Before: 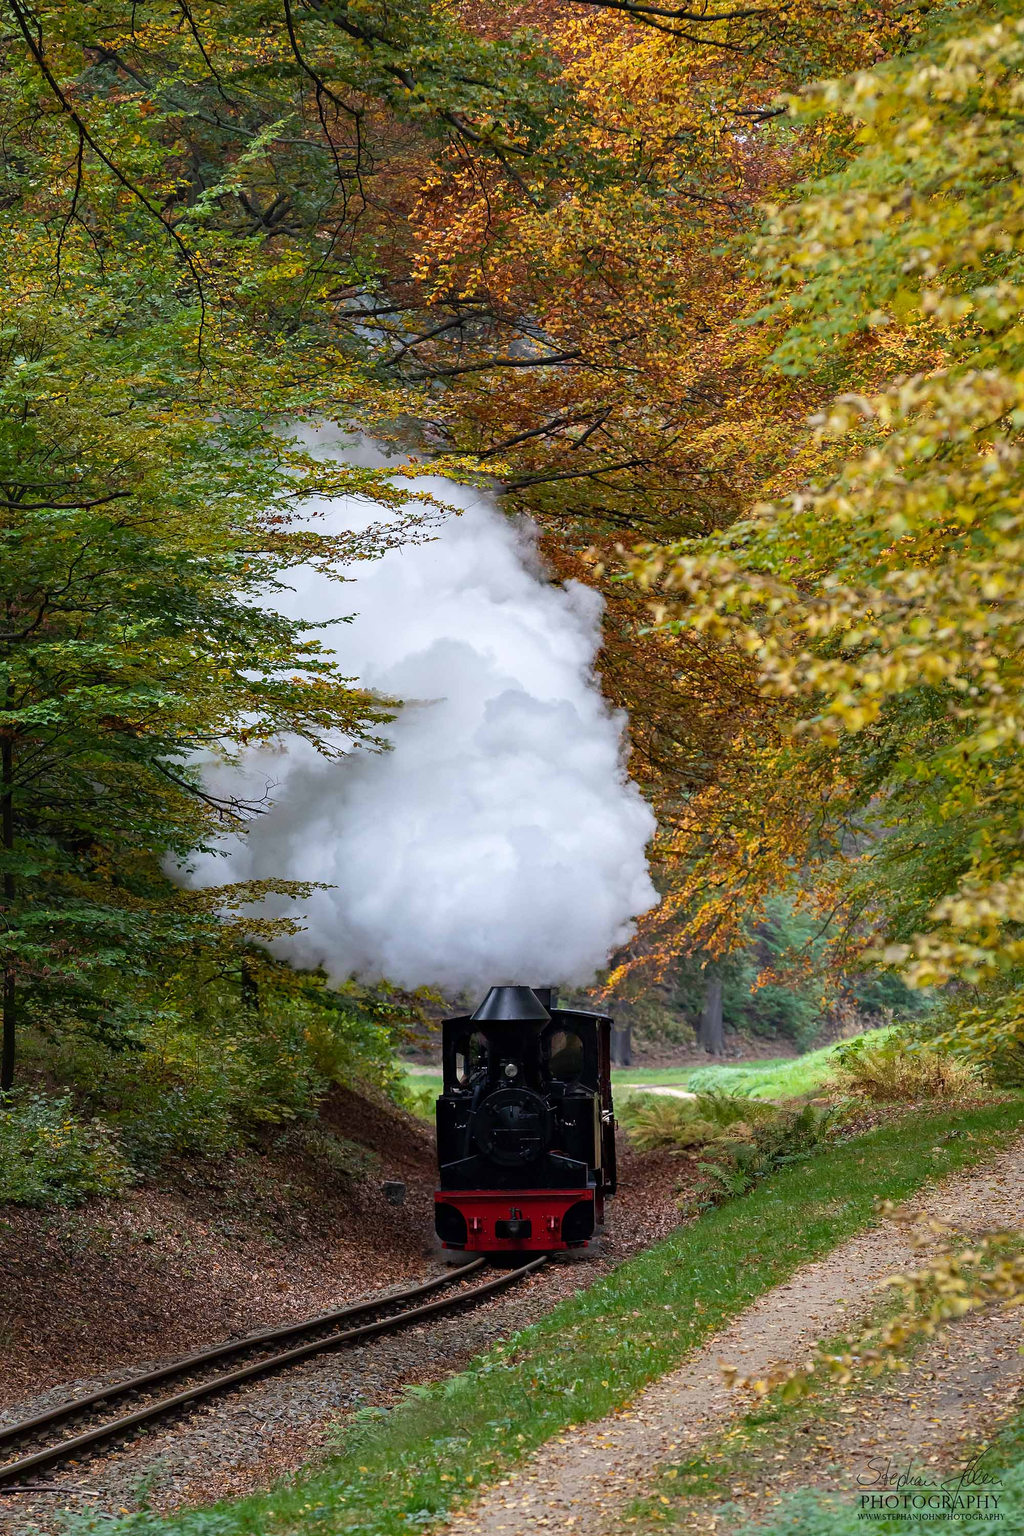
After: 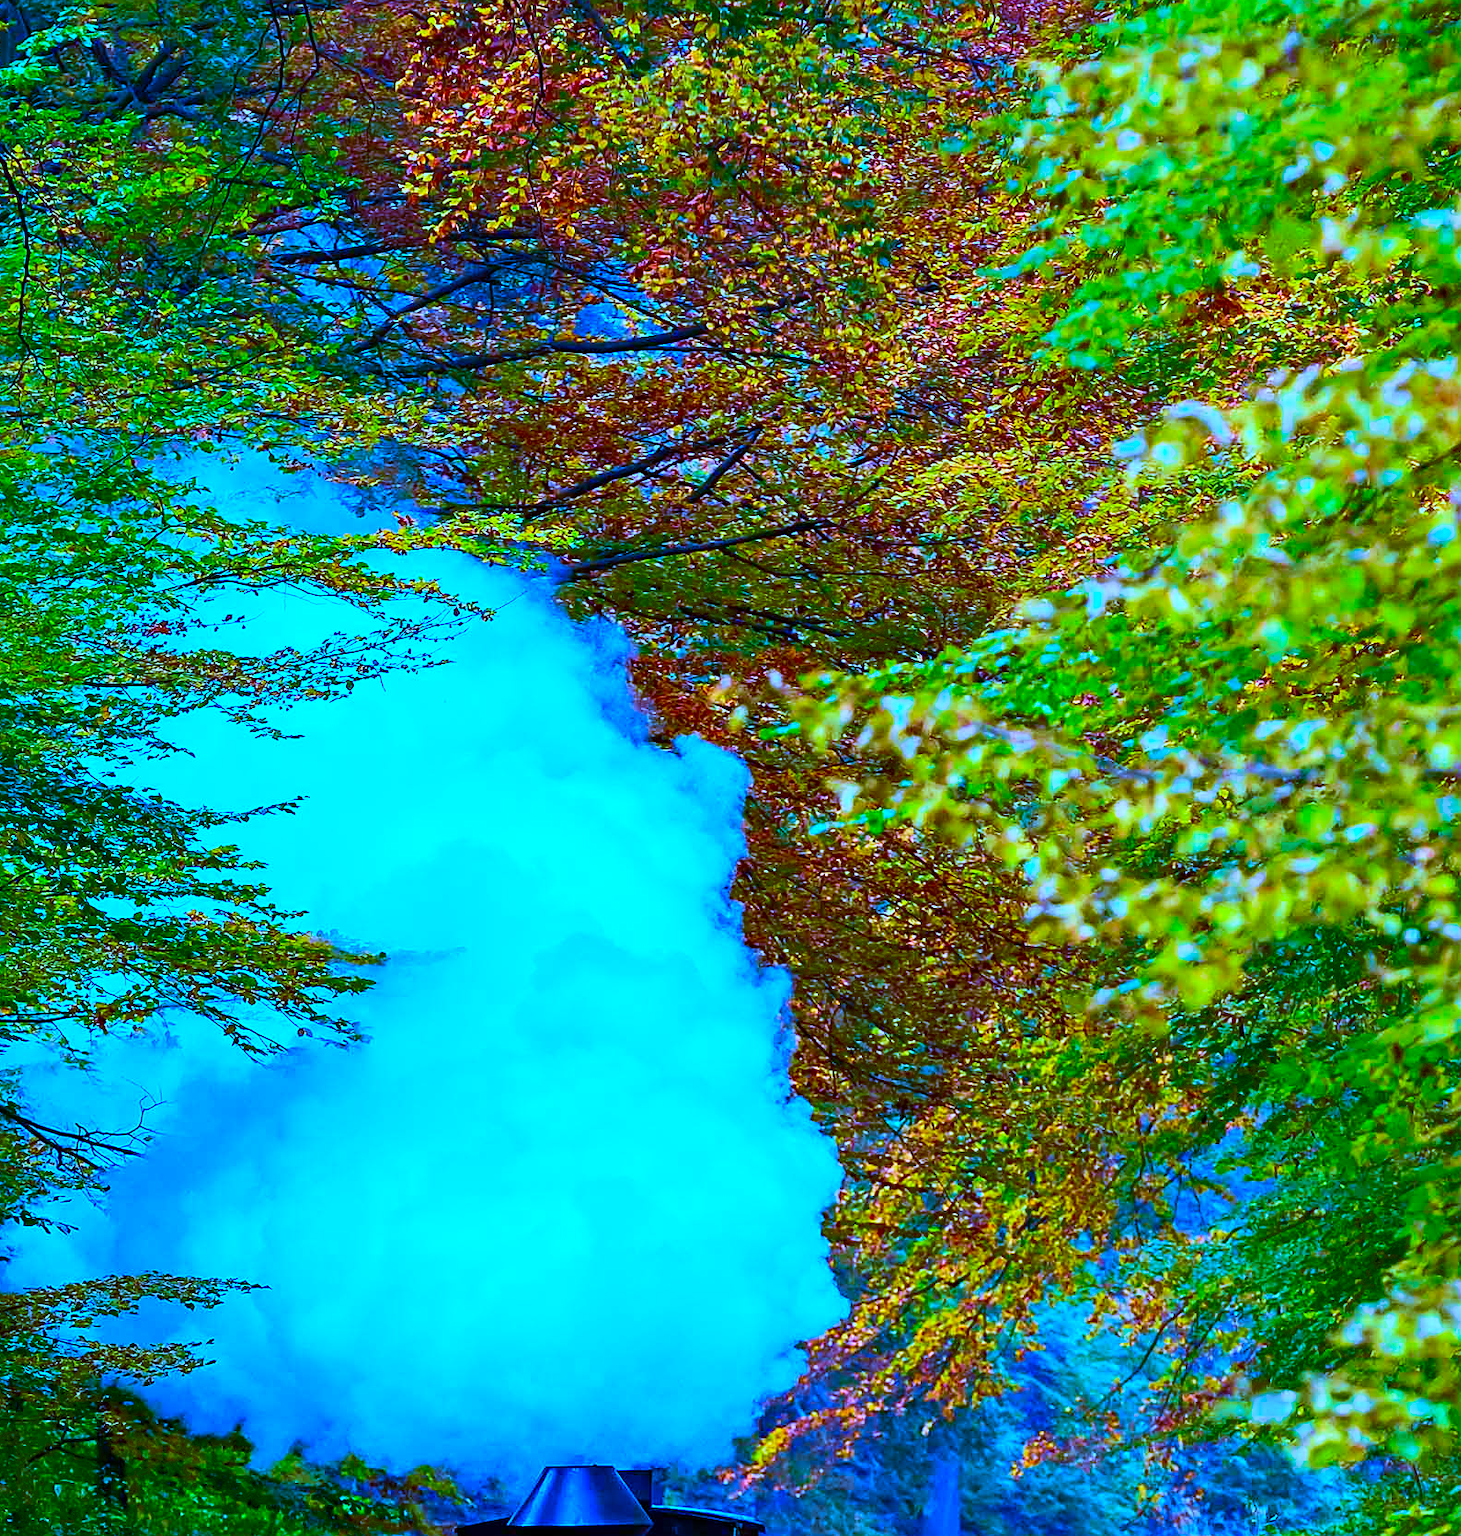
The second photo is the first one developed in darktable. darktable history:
crop: left 18.38%, top 11.092%, right 2.134%, bottom 33.217%
white balance: red 0.766, blue 1.537
contrast brightness saturation: contrast 0.23, brightness 0.1, saturation 0.29
velvia: strength 56%
color correction: saturation 2.15
sharpen: on, module defaults
color calibration: illuminant custom, x 0.348, y 0.366, temperature 4940.58 K
